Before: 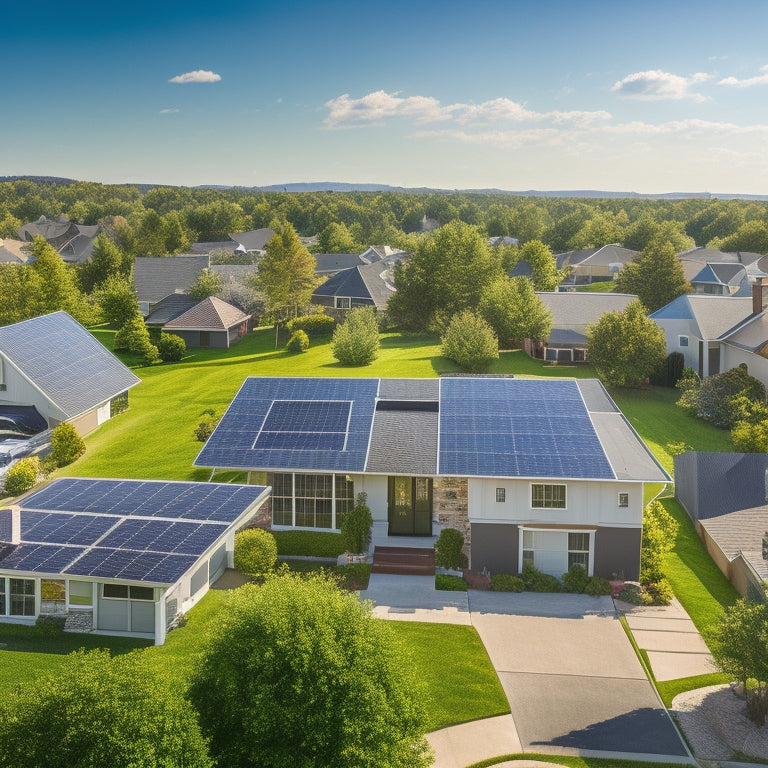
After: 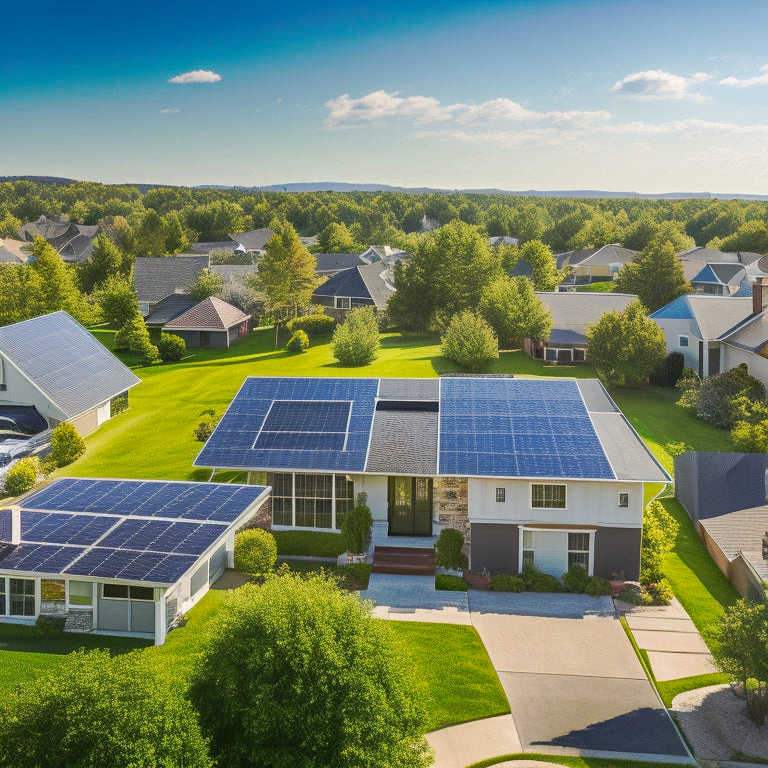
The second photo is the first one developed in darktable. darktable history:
haze removal: on, module defaults
tone curve: curves: ch0 [(0, 0) (0.003, 0.003) (0.011, 0.011) (0.025, 0.024) (0.044, 0.043) (0.069, 0.068) (0.1, 0.097) (0.136, 0.133) (0.177, 0.173) (0.224, 0.219) (0.277, 0.271) (0.335, 0.327) (0.399, 0.39) (0.468, 0.457) (0.543, 0.582) (0.623, 0.655) (0.709, 0.734) (0.801, 0.817) (0.898, 0.906) (1, 1)], preserve colors none
